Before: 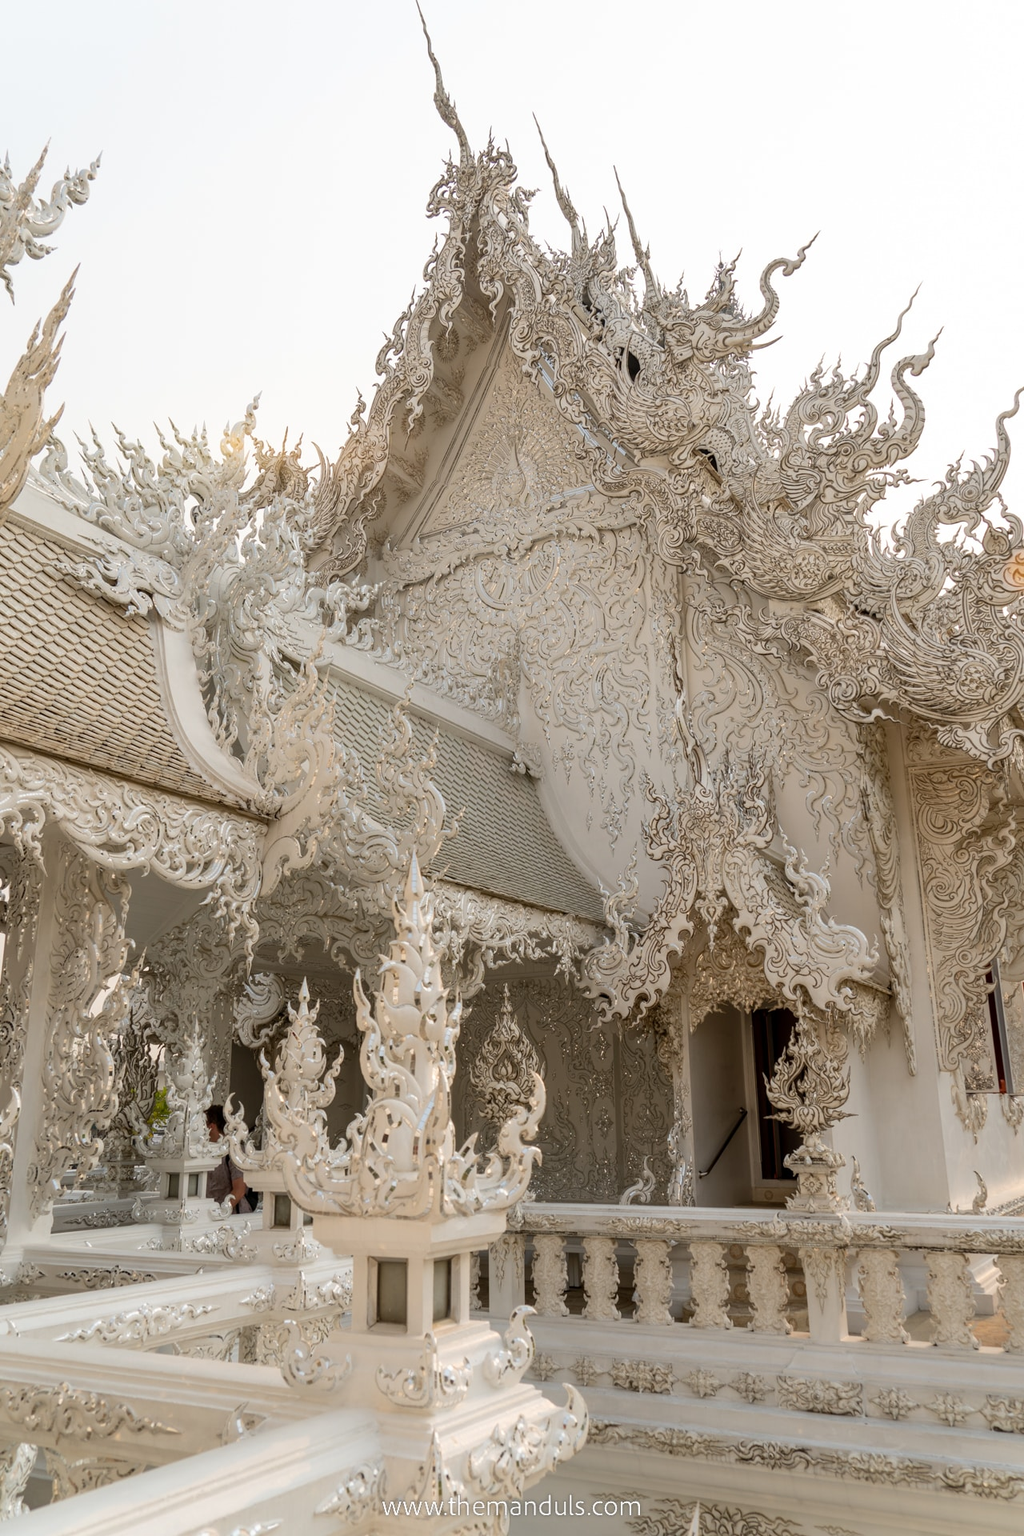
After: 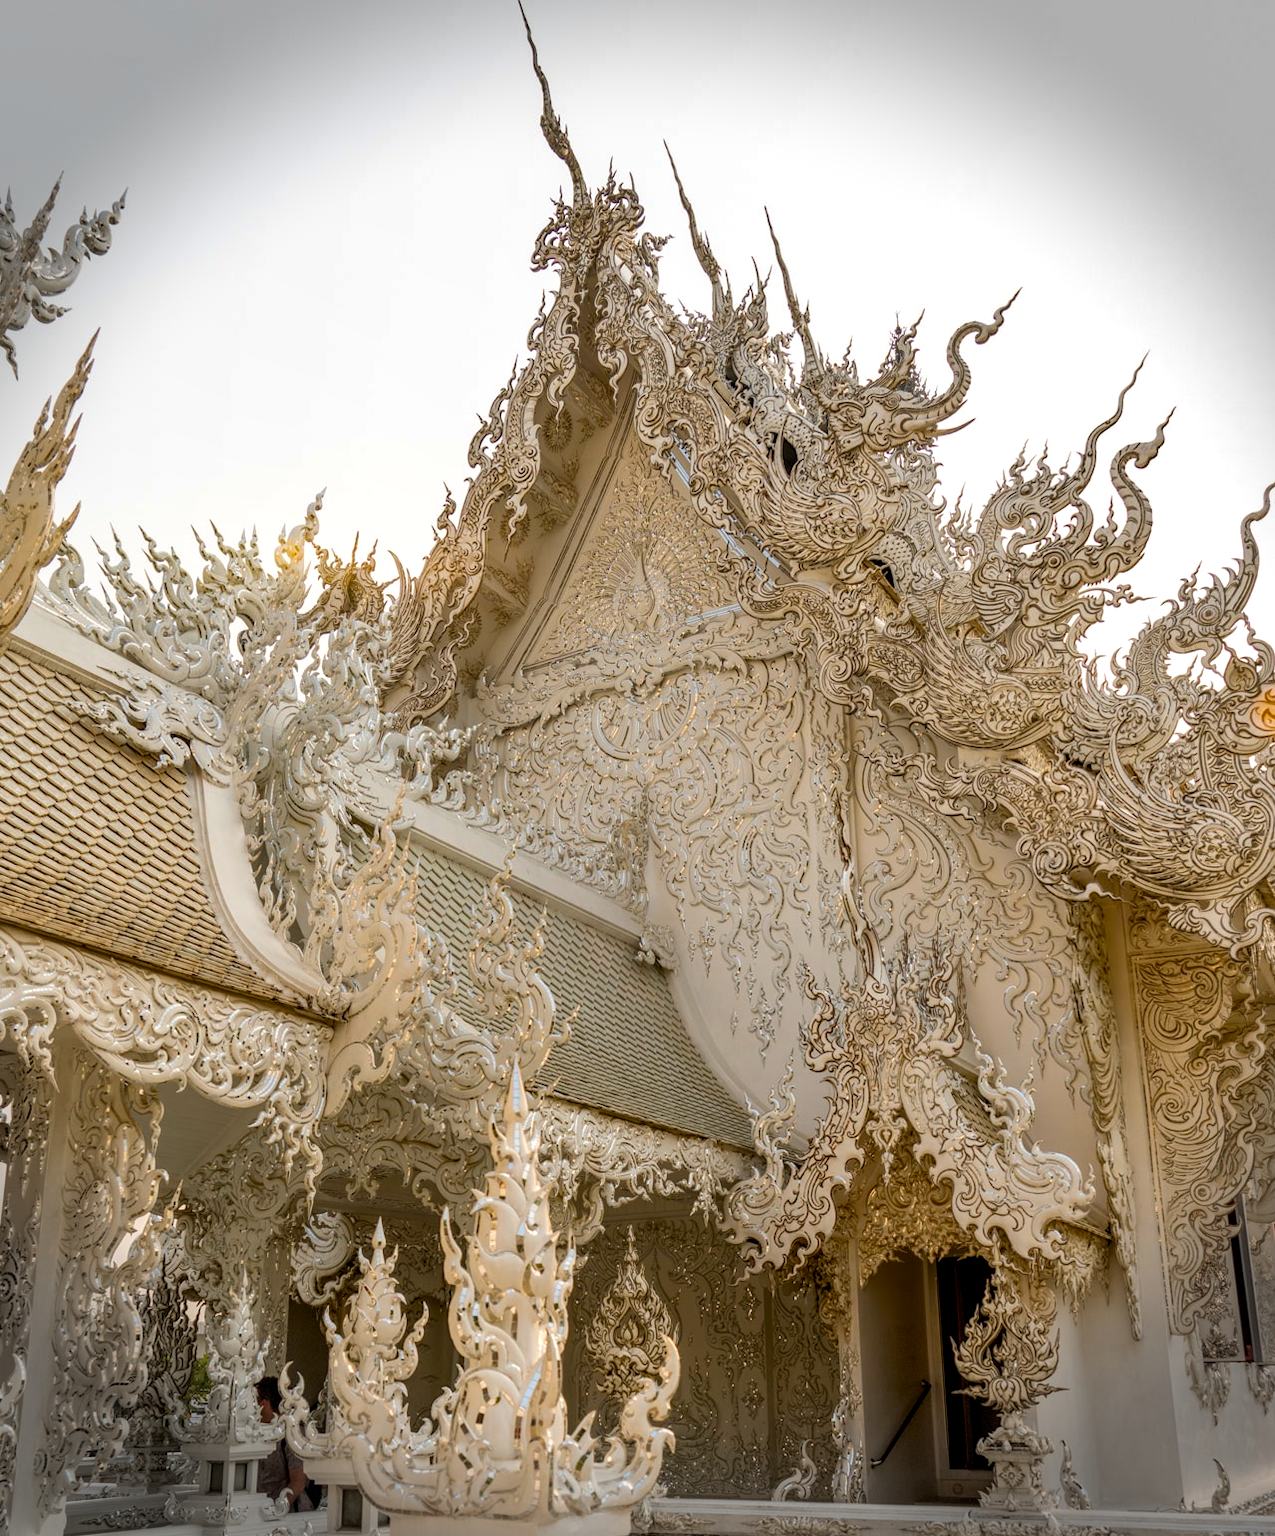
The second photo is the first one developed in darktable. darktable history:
crop: bottom 19.721%
shadows and highlights: shadows -86.27, highlights -36.64, soften with gaussian
vignetting: fall-off radius 31.57%, brightness -0.575, dithering 8-bit output, unbound false
color balance rgb: perceptual saturation grading › global saturation 19.502%, global vibrance 50.329%
local contrast: detail 130%
